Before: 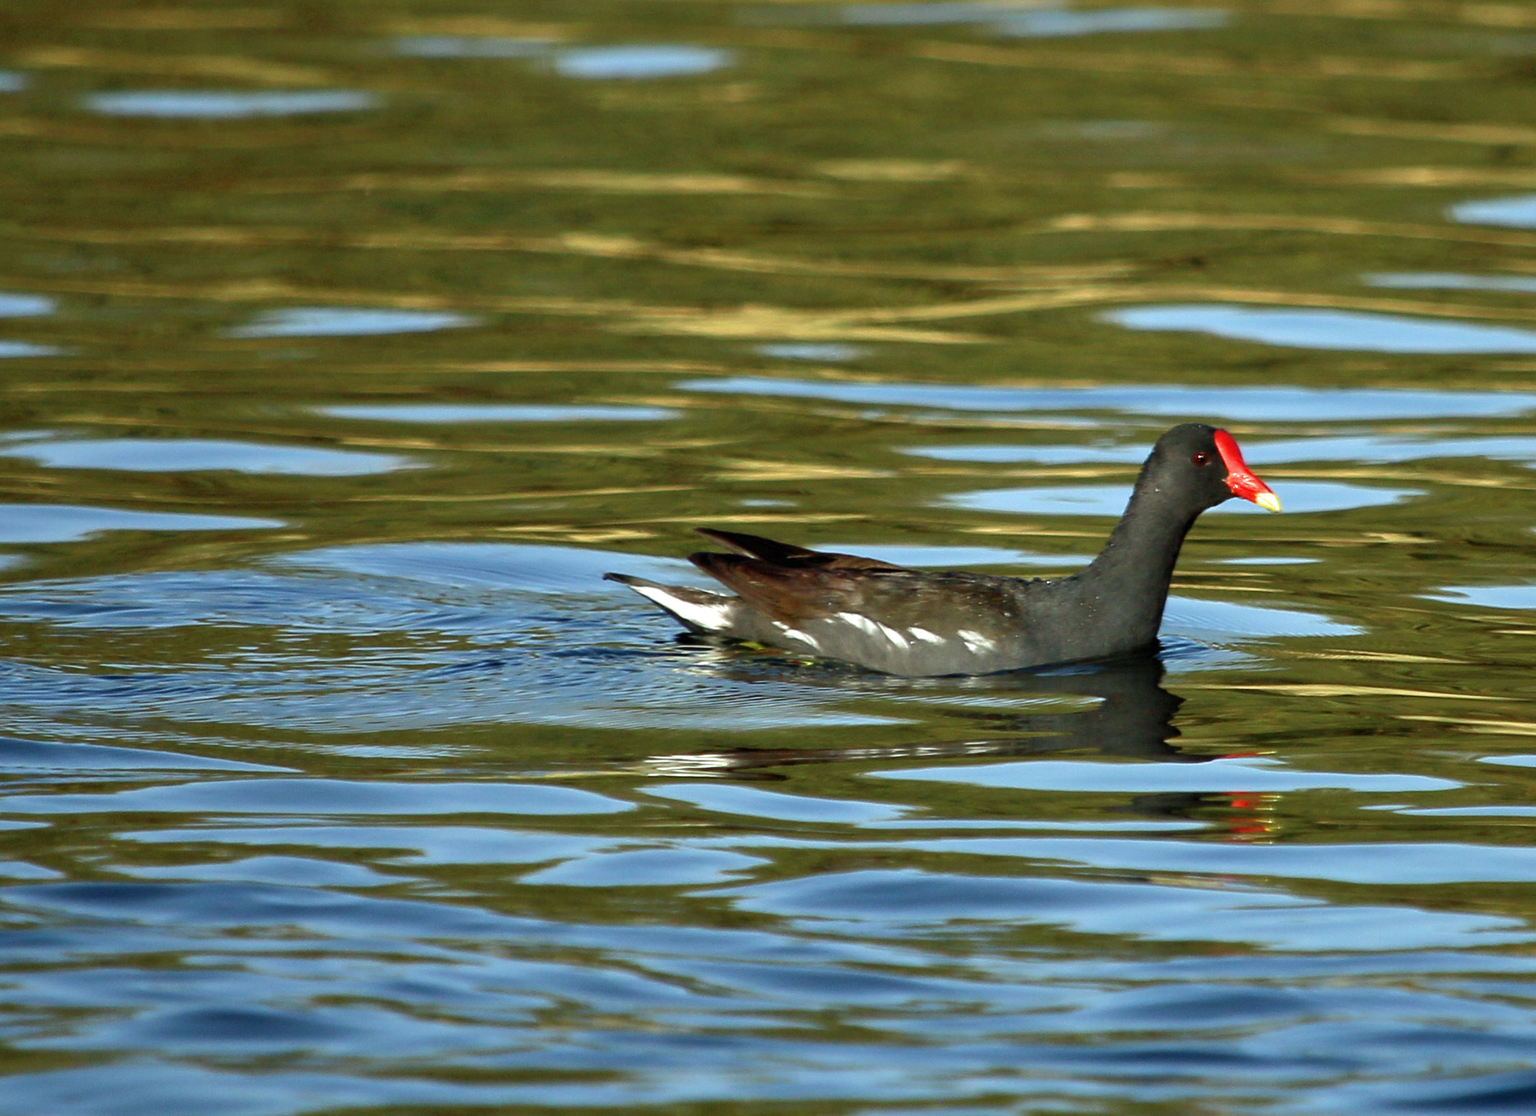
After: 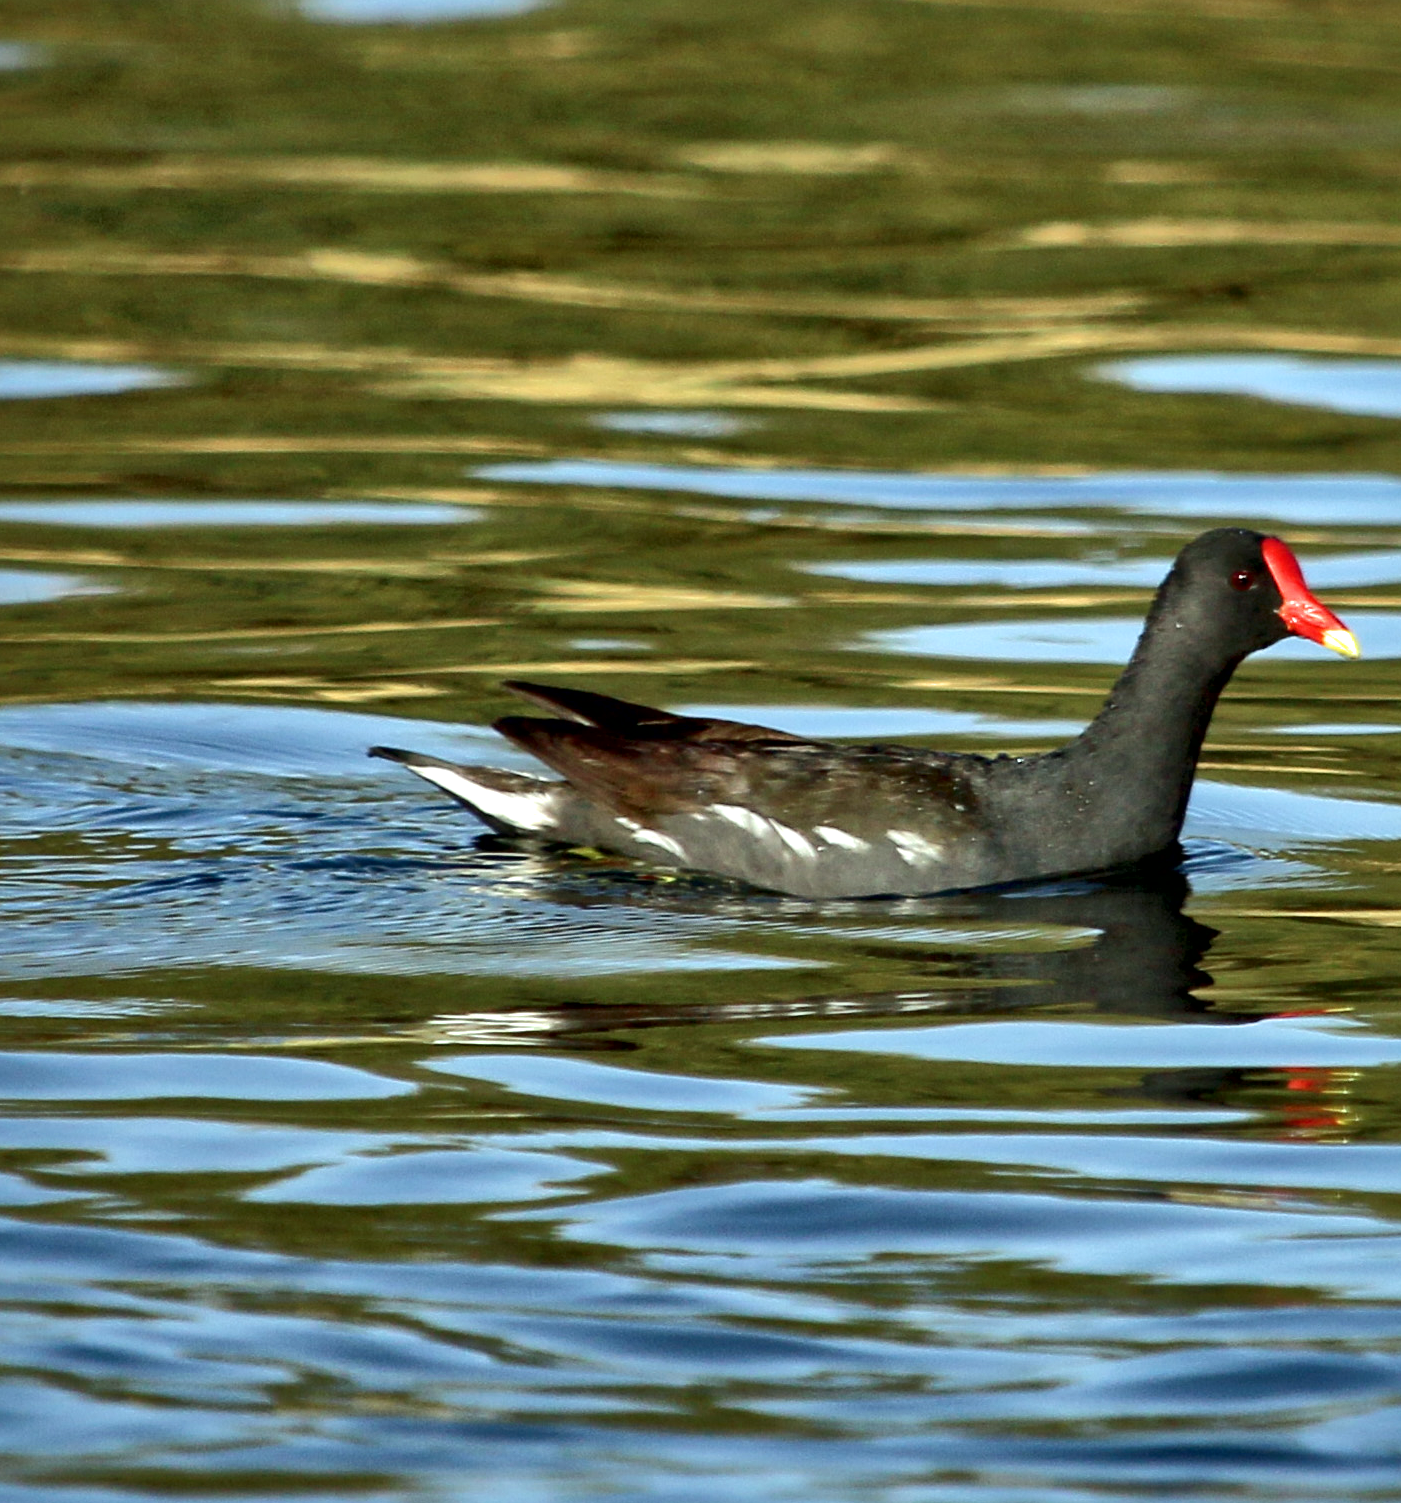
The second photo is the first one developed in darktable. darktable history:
crop and rotate: left 22.918%, top 5.629%, right 14.711%, bottom 2.247%
local contrast: mode bilateral grid, contrast 20, coarseness 50, detail 171%, midtone range 0.2
